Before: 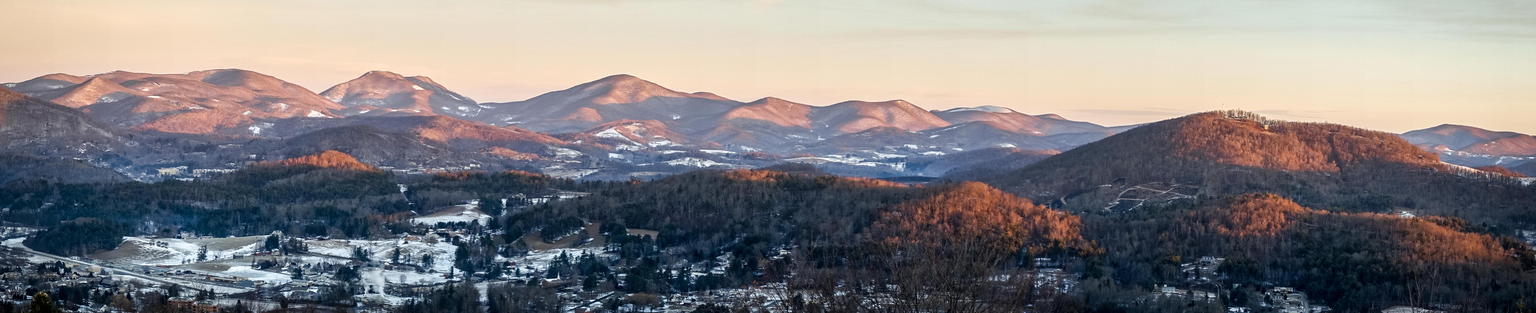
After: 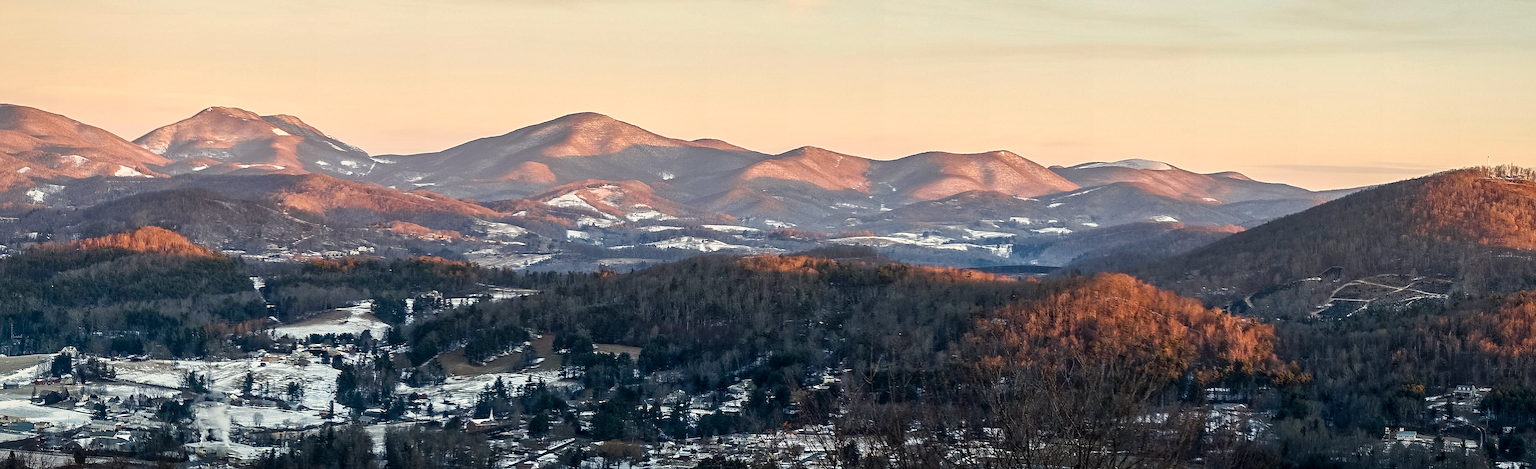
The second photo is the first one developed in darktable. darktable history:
base curve: curves: ch0 [(0, 0) (0.472, 0.455) (1, 1)], preserve colors none
sharpen: on, module defaults
white balance: red 1.045, blue 0.932
vignetting: brightness -0.233, saturation 0.141
crop and rotate: left 15.055%, right 18.278%
